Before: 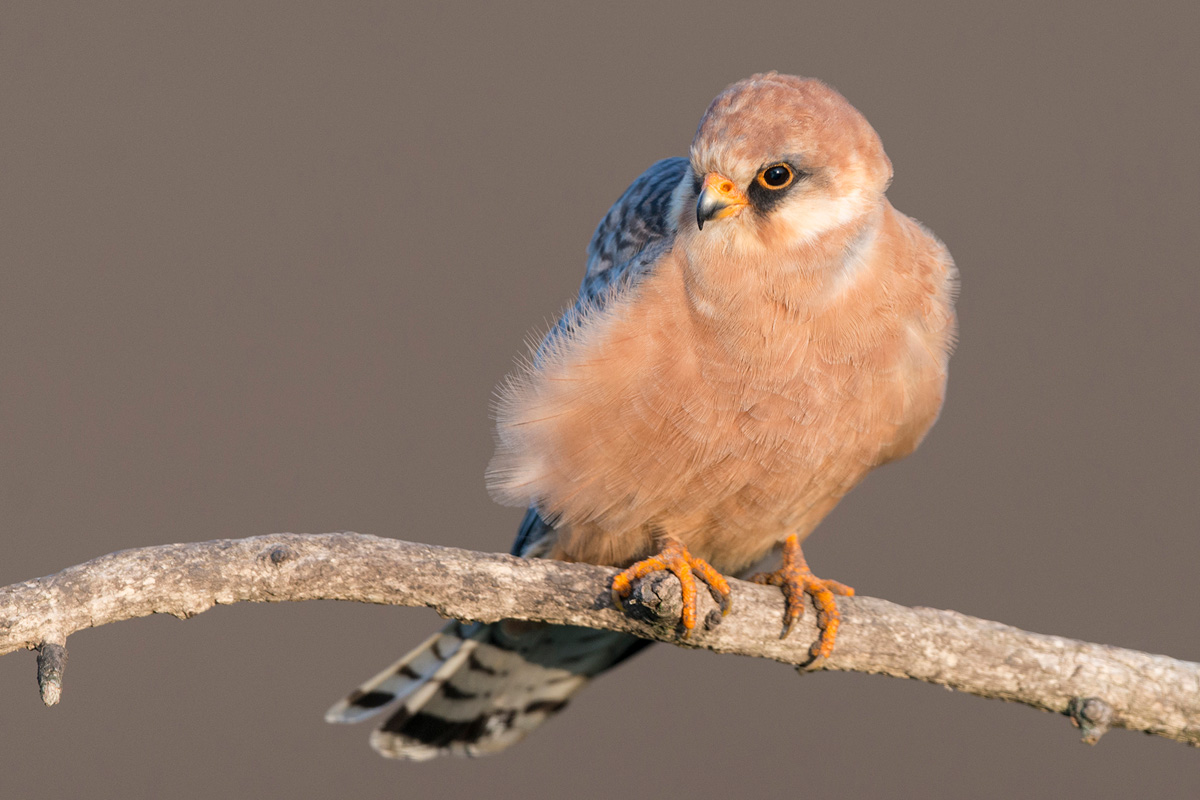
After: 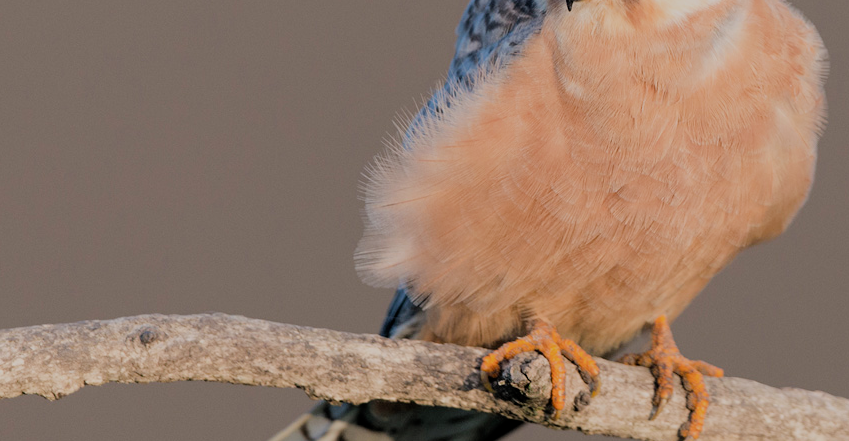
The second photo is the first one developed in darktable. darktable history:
filmic rgb: middle gray luminance 29.99%, black relative exposure -9.04 EV, white relative exposure 6.99 EV, target black luminance 0%, hardness 2.95, latitude 1.46%, contrast 0.963, highlights saturation mix 6.23%, shadows ↔ highlights balance 12.56%
crop: left 10.919%, top 27.456%, right 18.255%, bottom 17.31%
